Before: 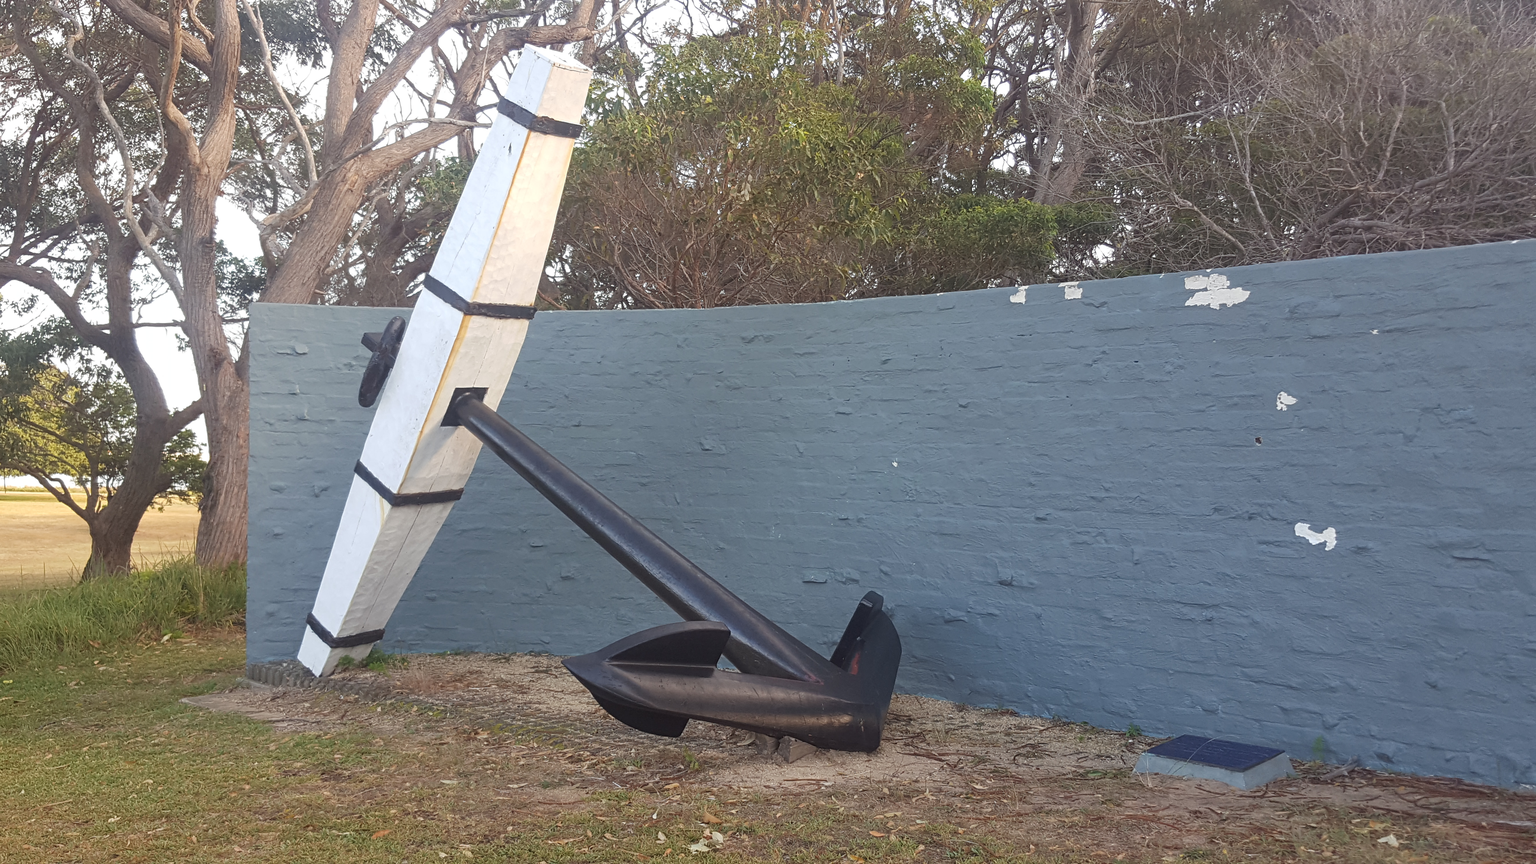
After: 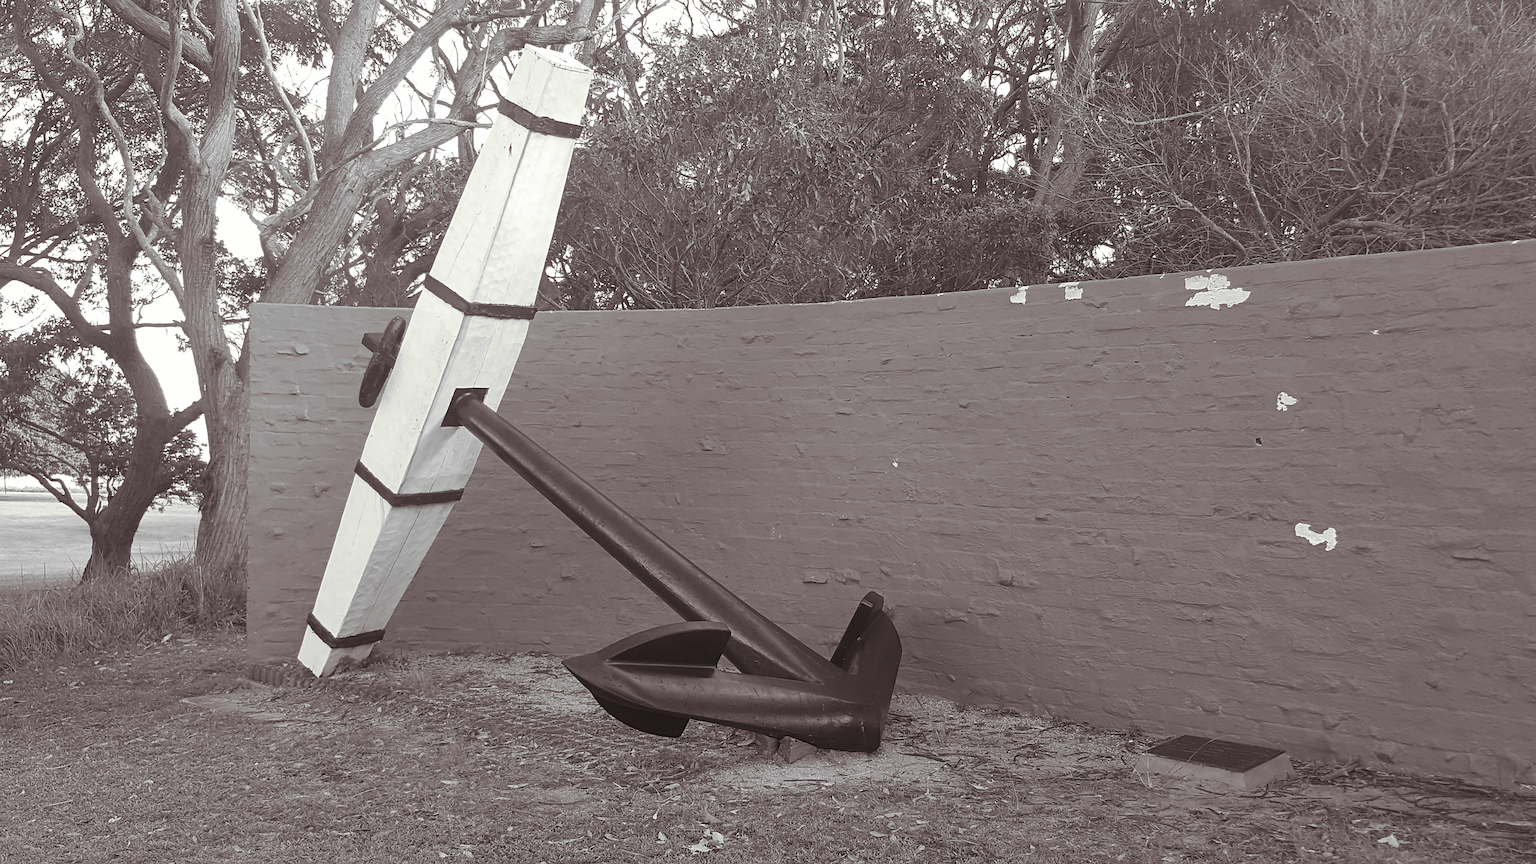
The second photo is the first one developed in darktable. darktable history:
color correction: highlights a* 15.03, highlights b* -25.07
split-toning: shadows › saturation 0.2
sharpen: on, module defaults
monochrome: on, module defaults
